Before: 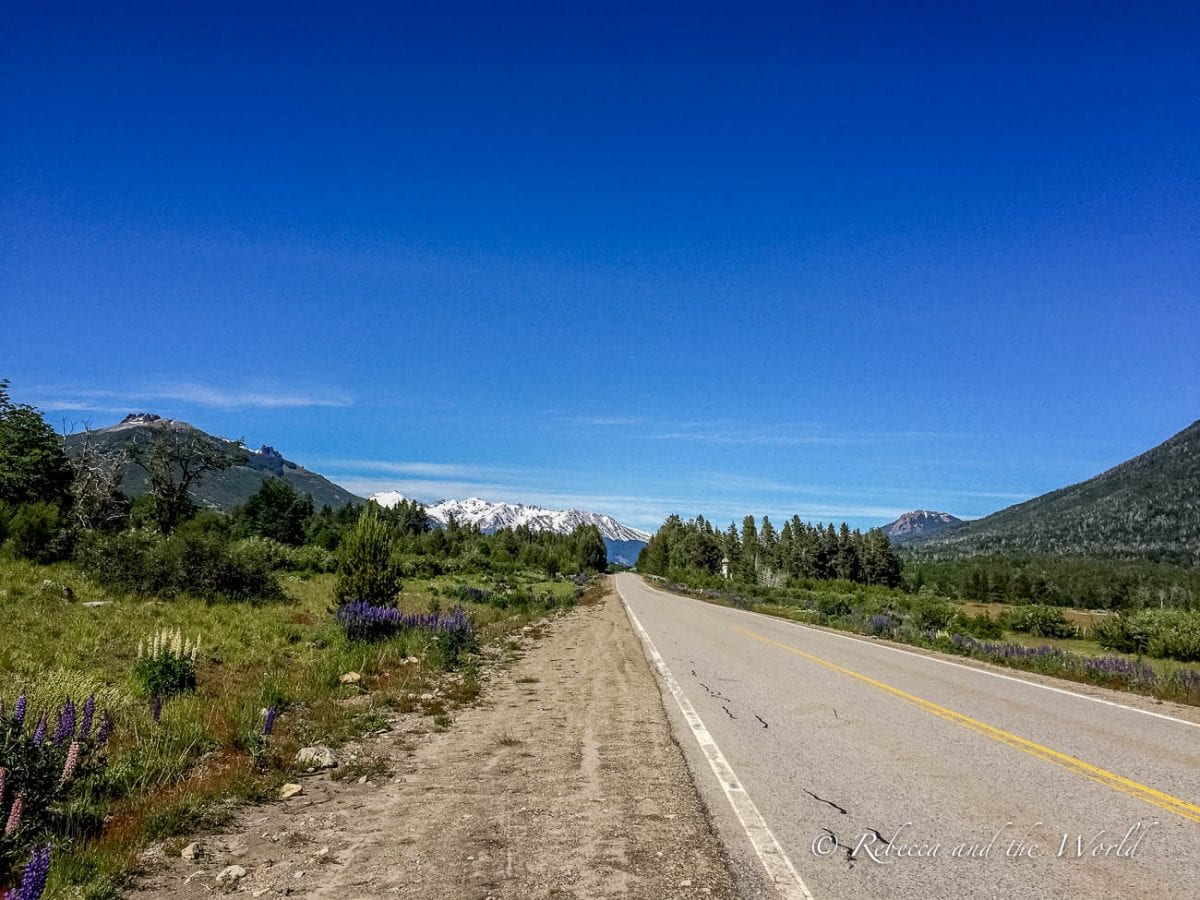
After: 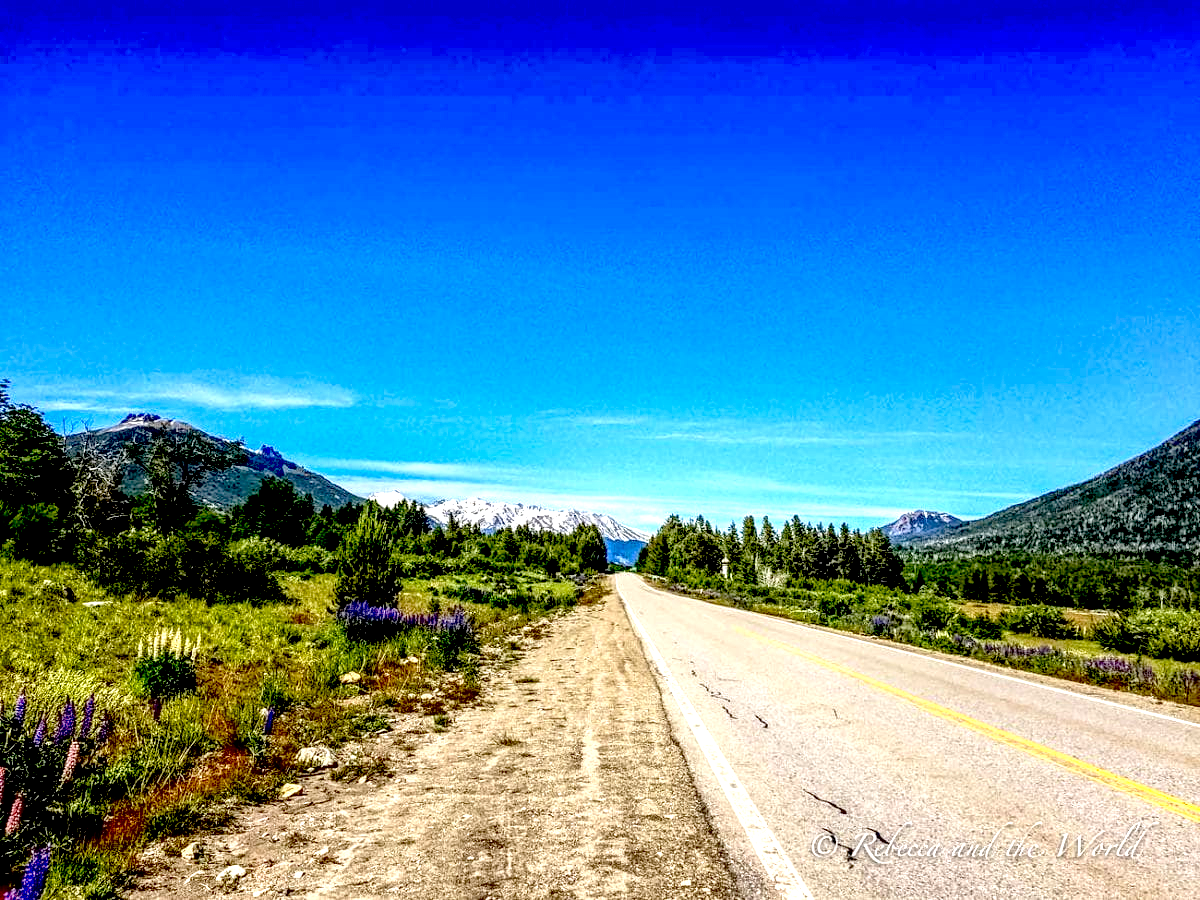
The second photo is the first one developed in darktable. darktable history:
local contrast: highlights 60%, shadows 60%, detail 160%
rotate and perspective: automatic cropping original format, crop left 0, crop top 0
exposure: black level correction 0.035, exposure 0.9 EV, compensate highlight preservation false
contrast brightness saturation: brightness 0.09, saturation 0.19
